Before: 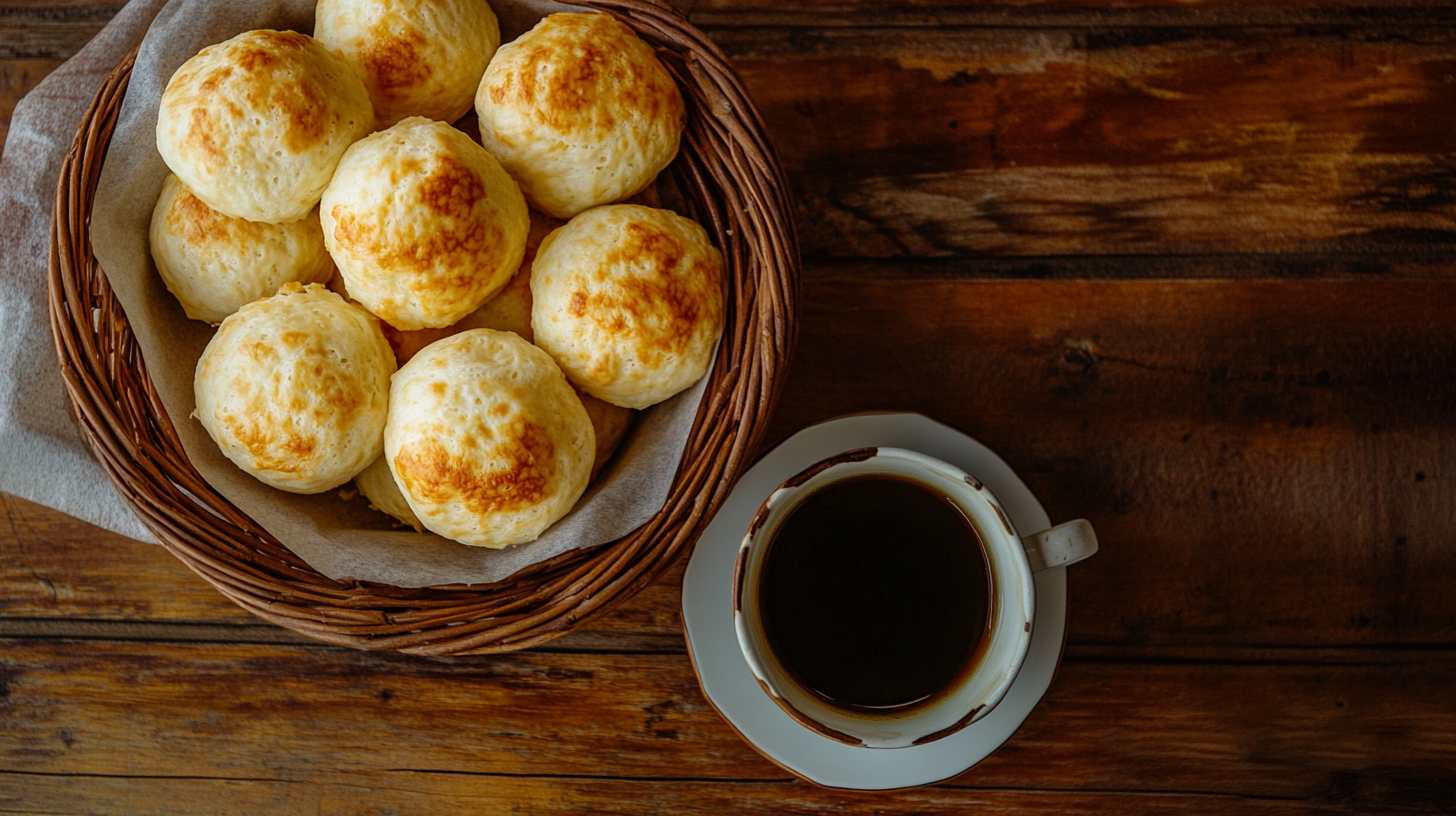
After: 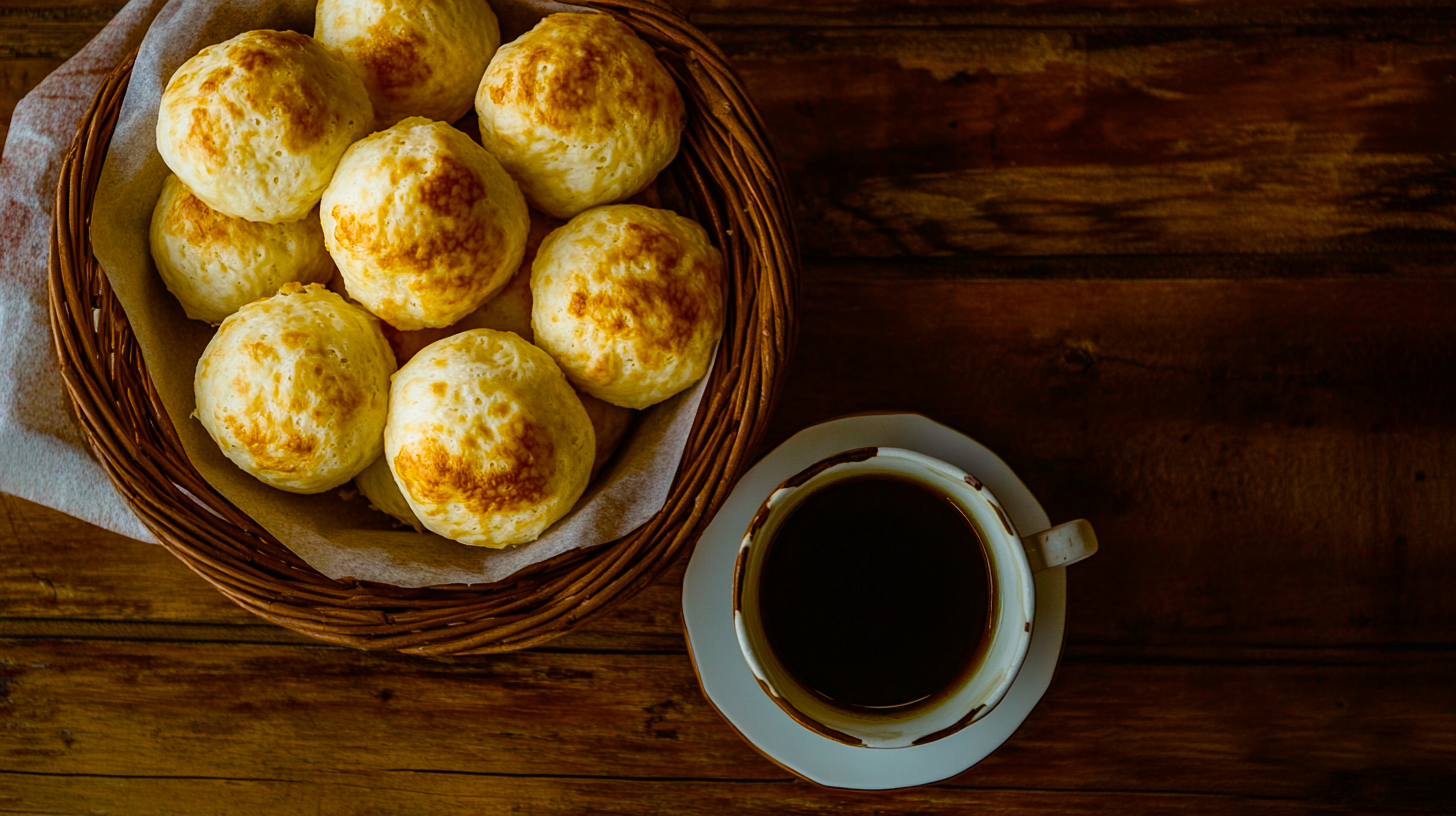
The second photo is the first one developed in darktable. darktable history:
color balance rgb: linear chroma grading › shadows -30.59%, linear chroma grading › global chroma 35.441%, perceptual saturation grading › global saturation 44.187%, perceptual saturation grading › highlights -50.1%, perceptual saturation grading › shadows 30.399%, saturation formula JzAzBz (2021)
